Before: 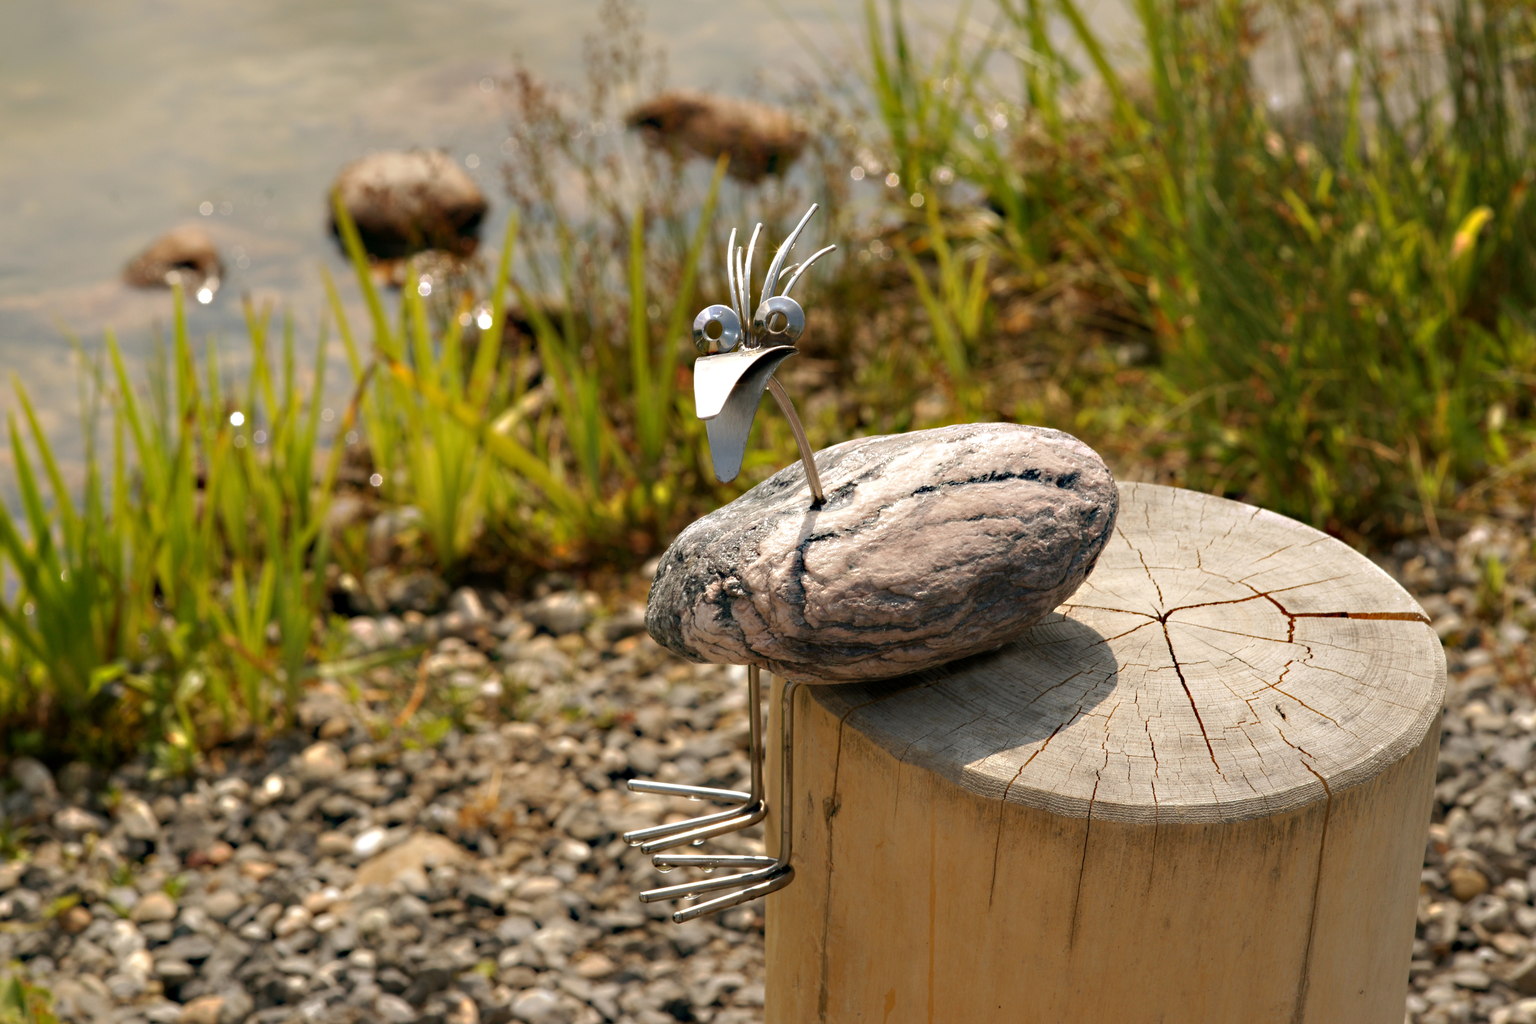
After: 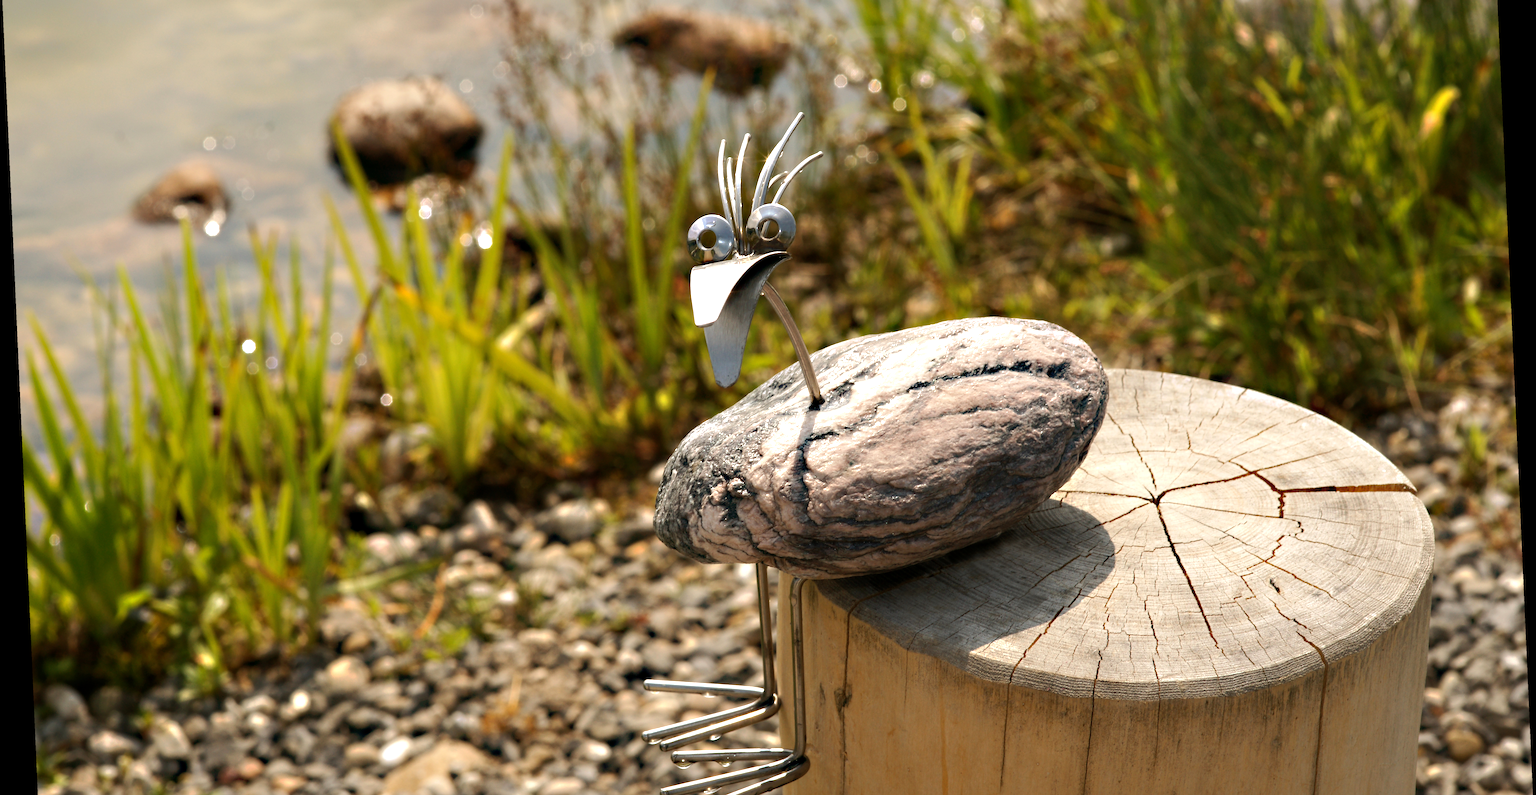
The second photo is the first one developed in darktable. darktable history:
tone equalizer: -8 EV -0.417 EV, -7 EV -0.389 EV, -6 EV -0.333 EV, -5 EV -0.222 EV, -3 EV 0.222 EV, -2 EV 0.333 EV, -1 EV 0.389 EV, +0 EV 0.417 EV, edges refinement/feathering 500, mask exposure compensation -1.57 EV, preserve details no
rotate and perspective: rotation -2.56°, automatic cropping off
crop: top 11.038%, bottom 13.962%
